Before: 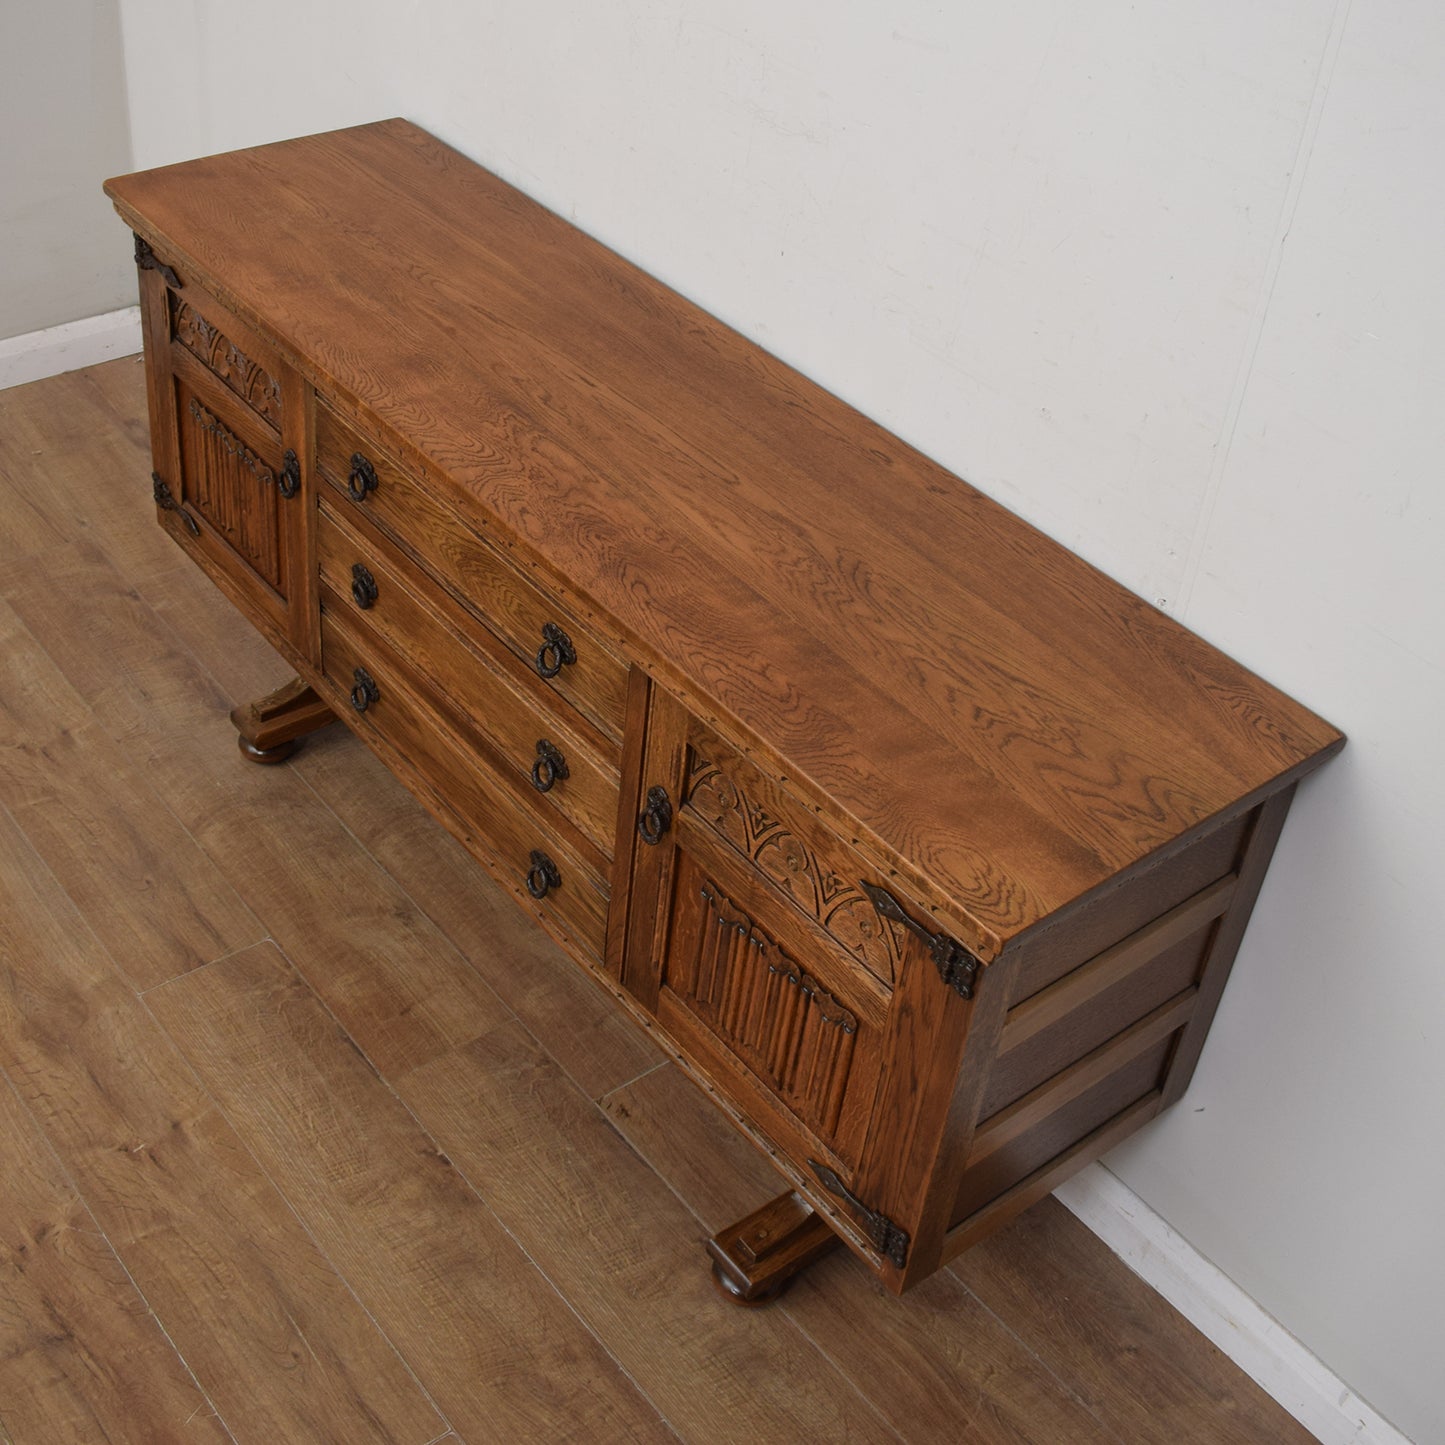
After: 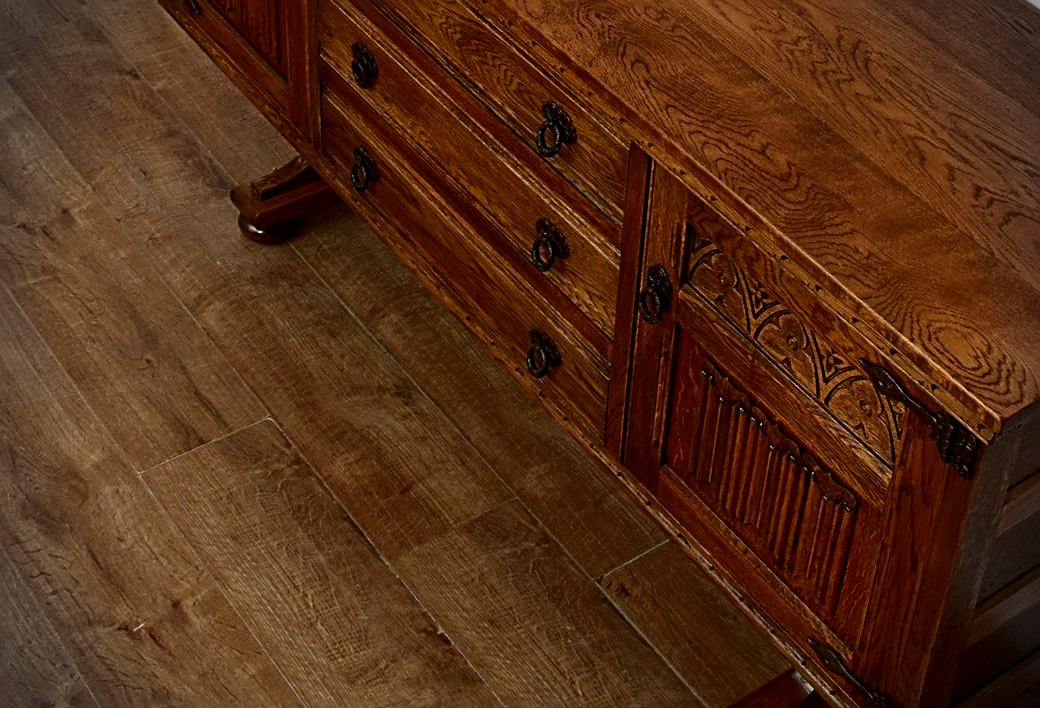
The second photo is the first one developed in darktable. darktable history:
tone curve: curves: ch0 [(0, 0) (0.003, 0) (0.011, 0) (0.025, 0) (0.044, 0.006) (0.069, 0.024) (0.1, 0.038) (0.136, 0.052) (0.177, 0.08) (0.224, 0.112) (0.277, 0.145) (0.335, 0.206) (0.399, 0.284) (0.468, 0.372) (0.543, 0.477) (0.623, 0.593) (0.709, 0.717) (0.801, 0.815) (0.898, 0.92) (1, 1)], color space Lab, independent channels, preserve colors none
filmic rgb: black relative exposure -12.85 EV, white relative exposure 2.81 EV, target black luminance 0%, hardness 8.6, latitude 69.87%, contrast 1.136, shadows ↔ highlights balance -1.06%, preserve chrominance no, color science v5 (2021), contrast in shadows safe, contrast in highlights safe
sharpen: radius 3.079
vignetting: fall-off start 87.71%, fall-off radius 25.97%
crop: top 36.094%, right 27.999%, bottom 14.855%
